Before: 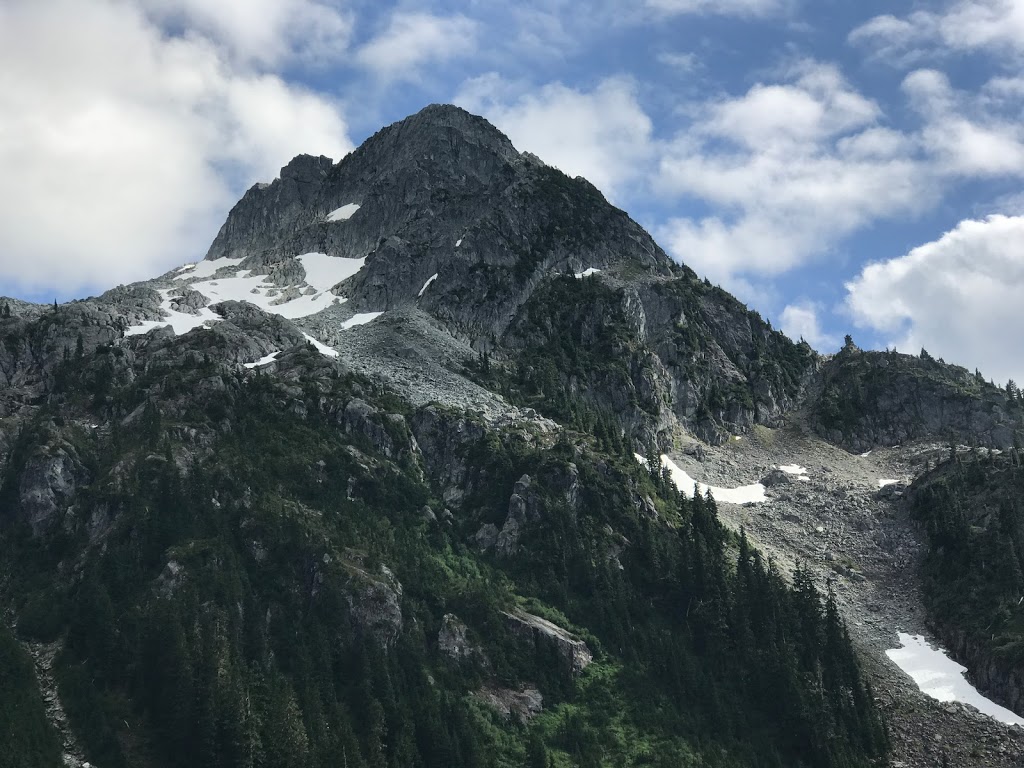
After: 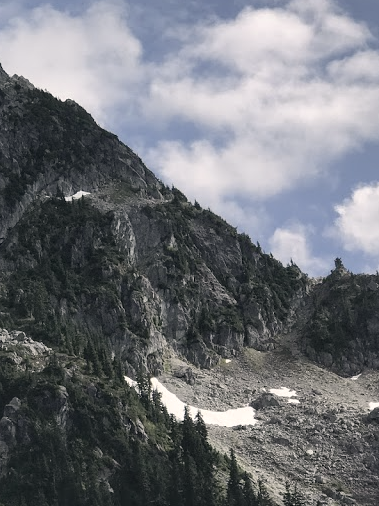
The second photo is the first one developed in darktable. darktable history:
color zones: curves: ch0 [(0, 0.5) (0.143, 0.52) (0.286, 0.5) (0.429, 0.5) (0.571, 0.5) (0.714, 0.5) (0.857, 0.5) (1, 0.5)]; ch1 [(0, 0.489) (0.155, 0.45) (0.286, 0.466) (0.429, 0.5) (0.571, 0.5) (0.714, 0.5) (0.857, 0.5) (1, 0.489)]
color correction: highlights a* 5.5, highlights b* 5.17, saturation 0.667
crop and rotate: left 49.822%, top 10.133%, right 13.08%, bottom 23.906%
